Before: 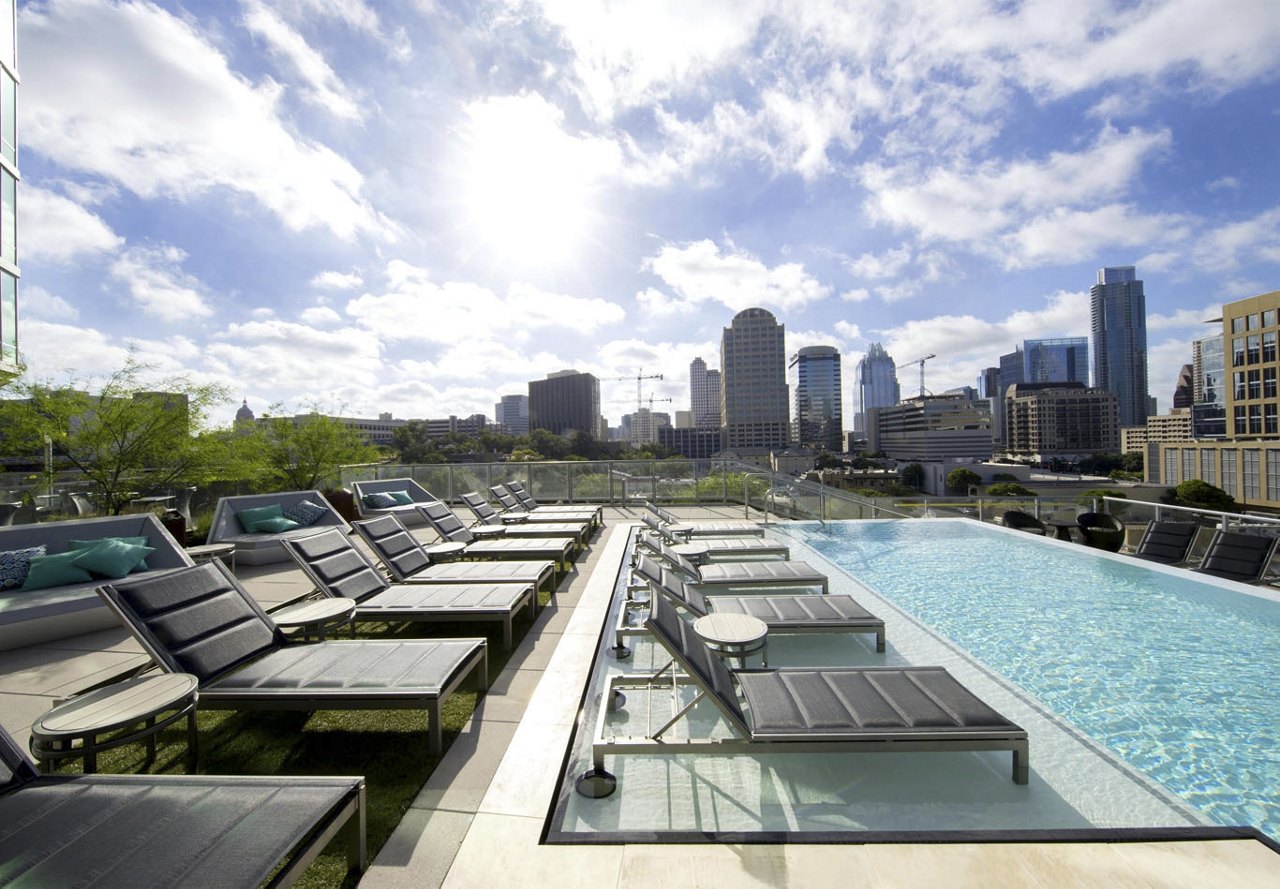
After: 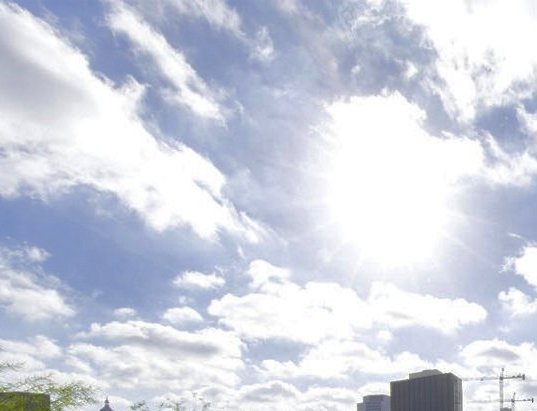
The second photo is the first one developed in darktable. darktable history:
shadows and highlights: on, module defaults
crop and rotate: left 10.817%, top 0.062%, right 47.194%, bottom 53.626%
